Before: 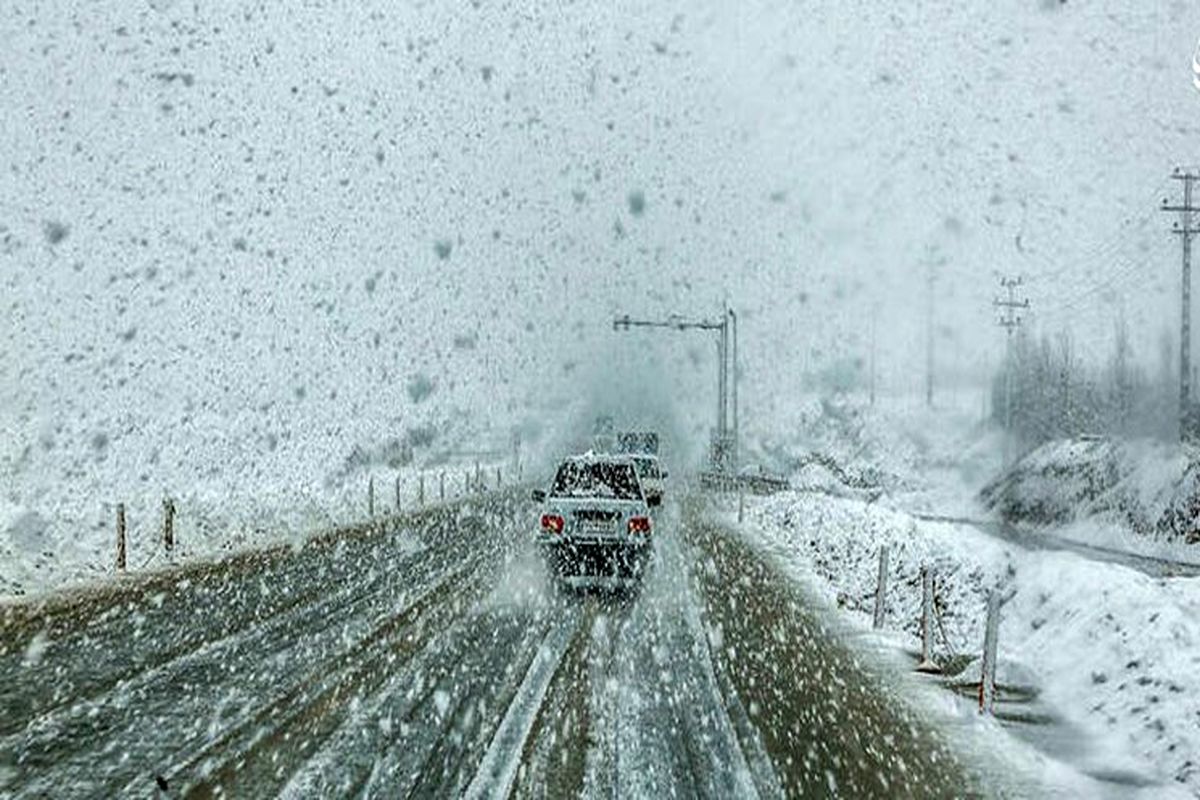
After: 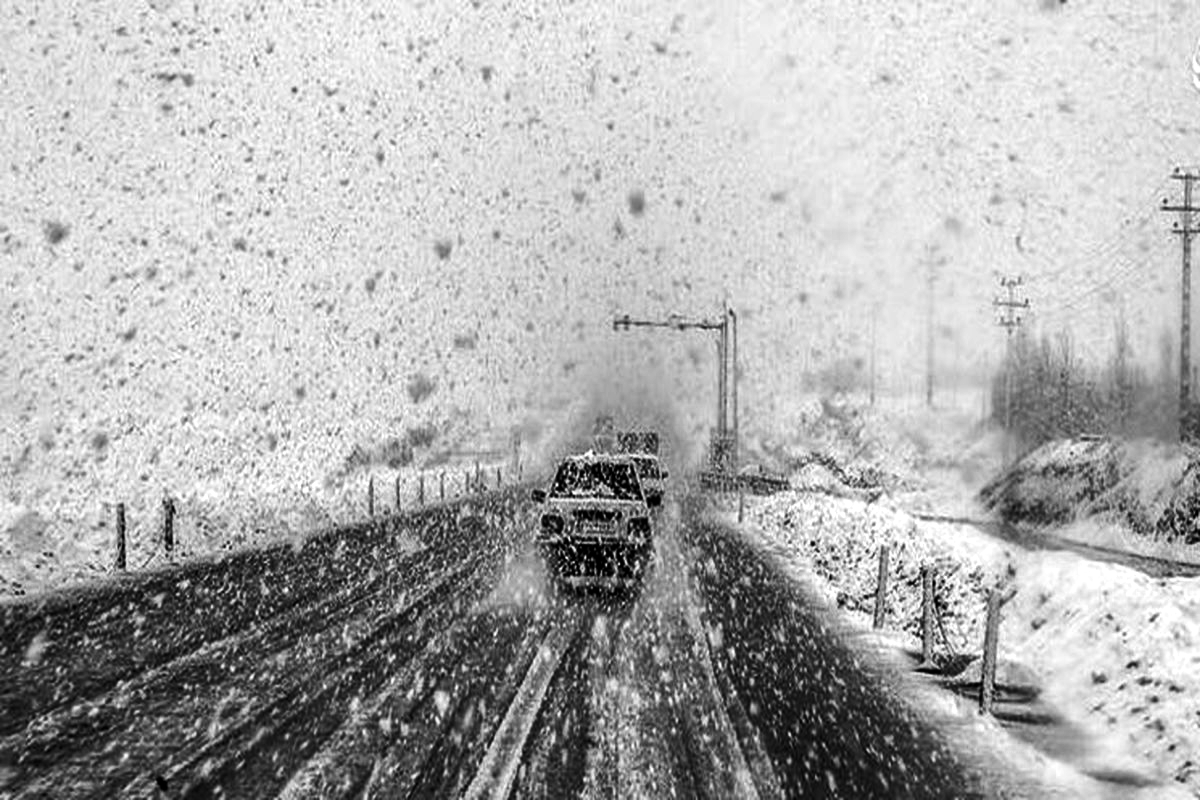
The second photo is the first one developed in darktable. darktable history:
contrast brightness saturation: contrast 0.132, brightness -0.236, saturation 0.144
tone equalizer: on, module defaults
color zones: curves: ch0 [(0.287, 0.048) (0.493, 0.484) (0.737, 0.816)]; ch1 [(0, 0) (0.143, 0) (0.286, 0) (0.429, 0) (0.571, 0) (0.714, 0) (0.857, 0)]
